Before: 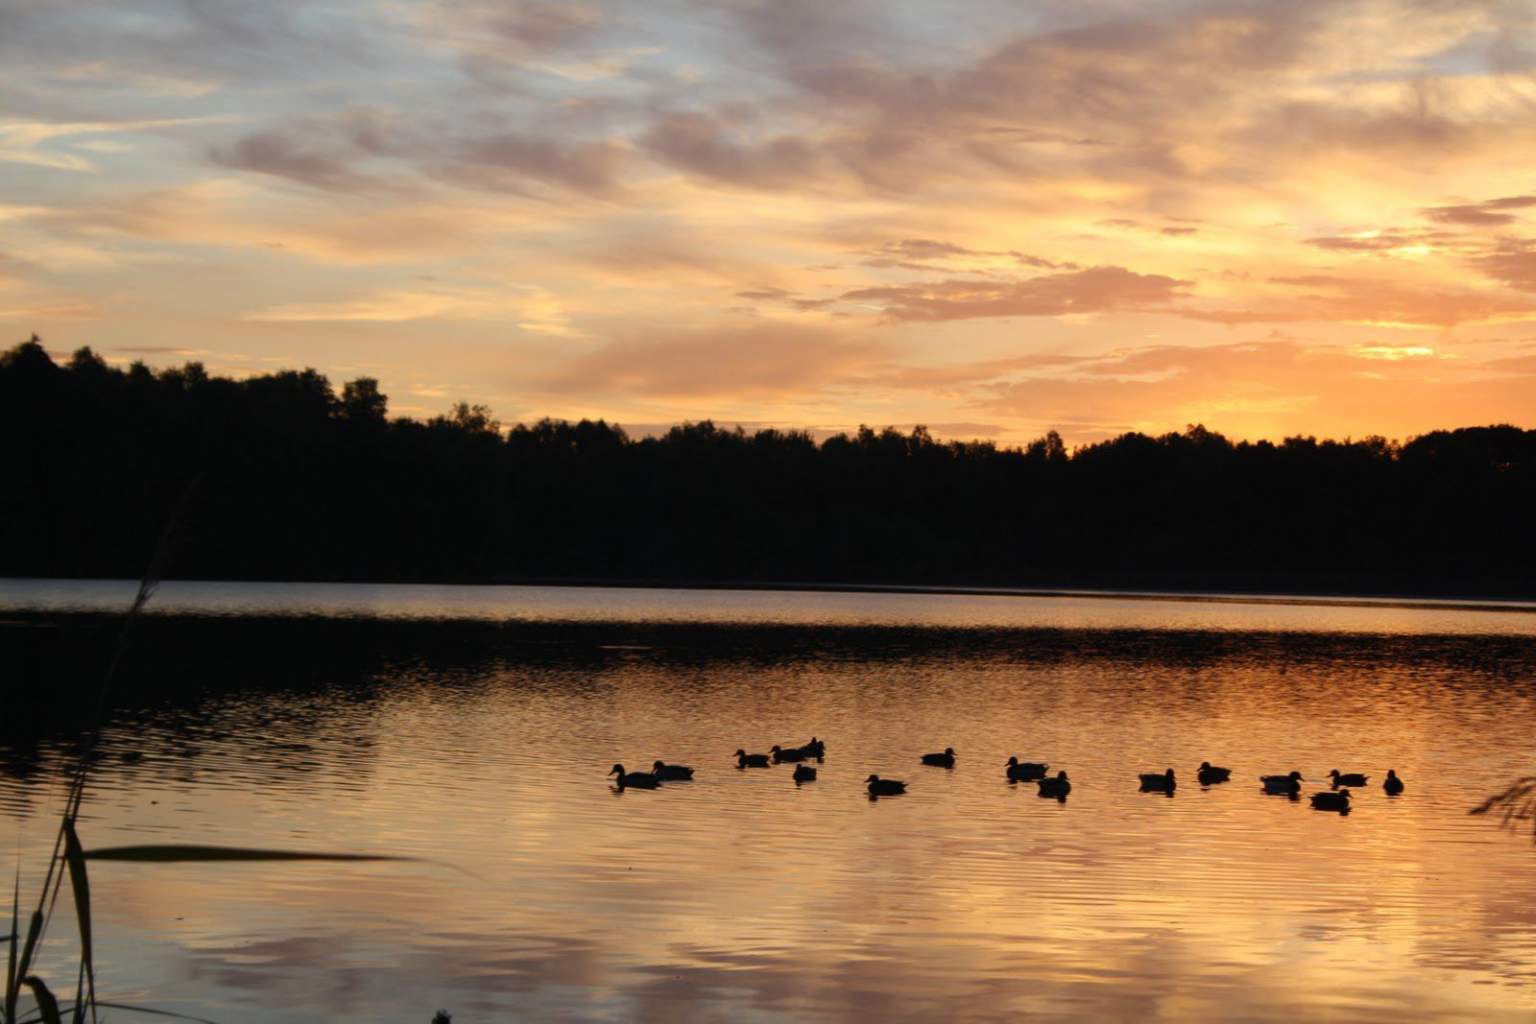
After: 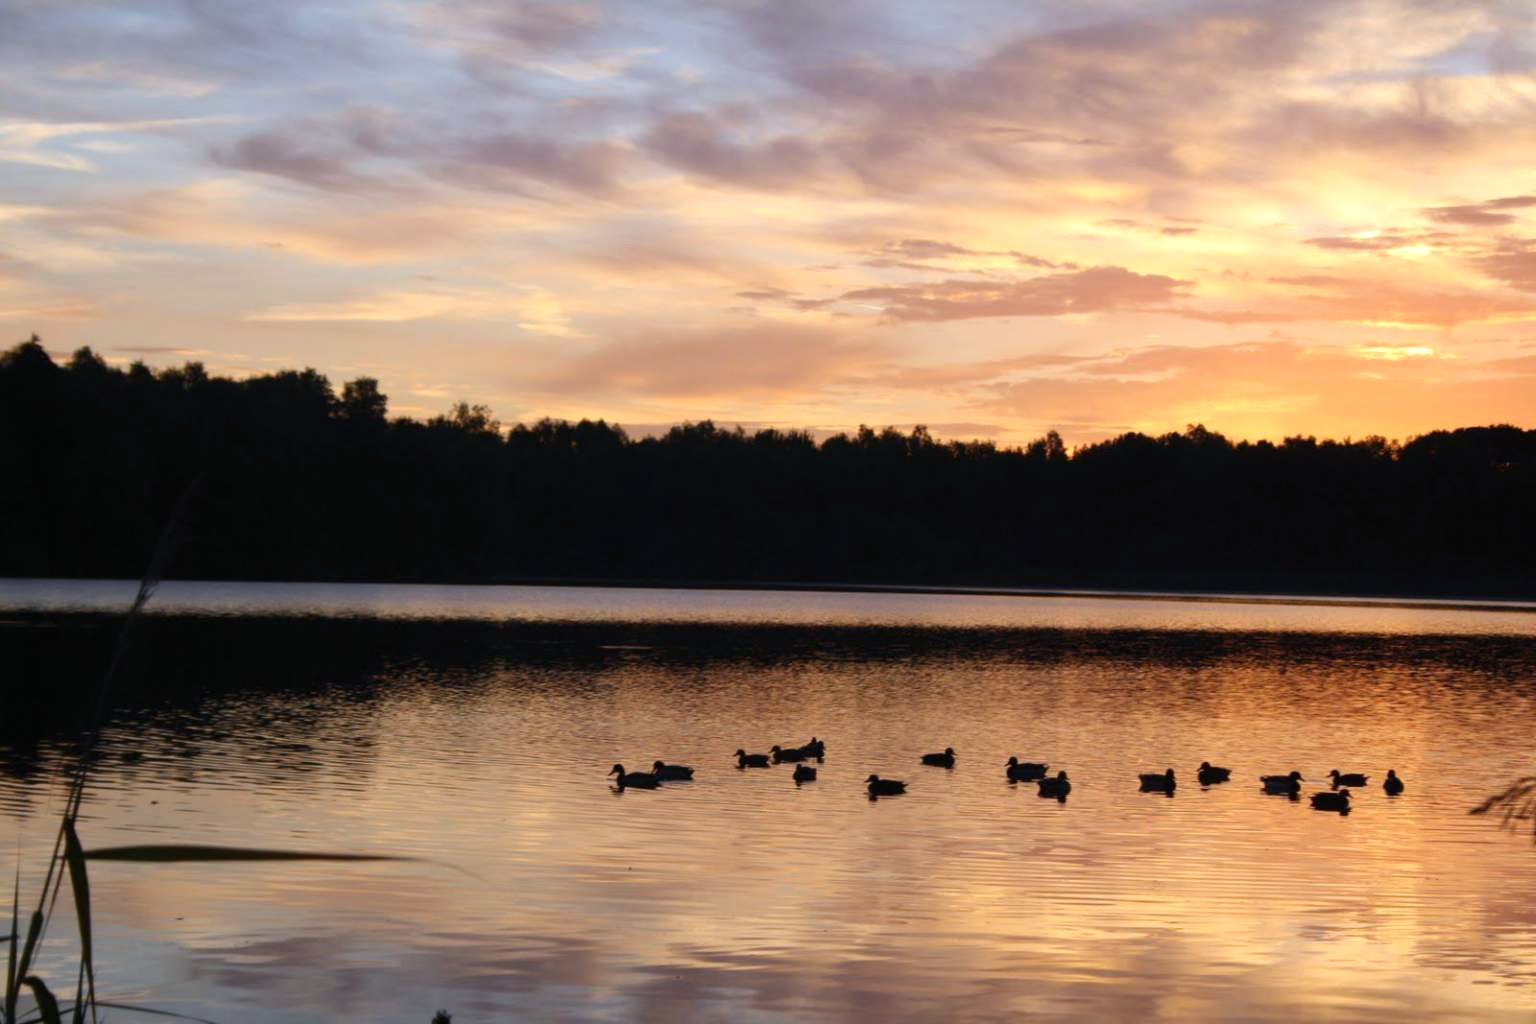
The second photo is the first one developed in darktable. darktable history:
white balance: red 0.967, blue 1.119, emerald 0.756
exposure: exposure 0.236 EV, compensate highlight preservation false
